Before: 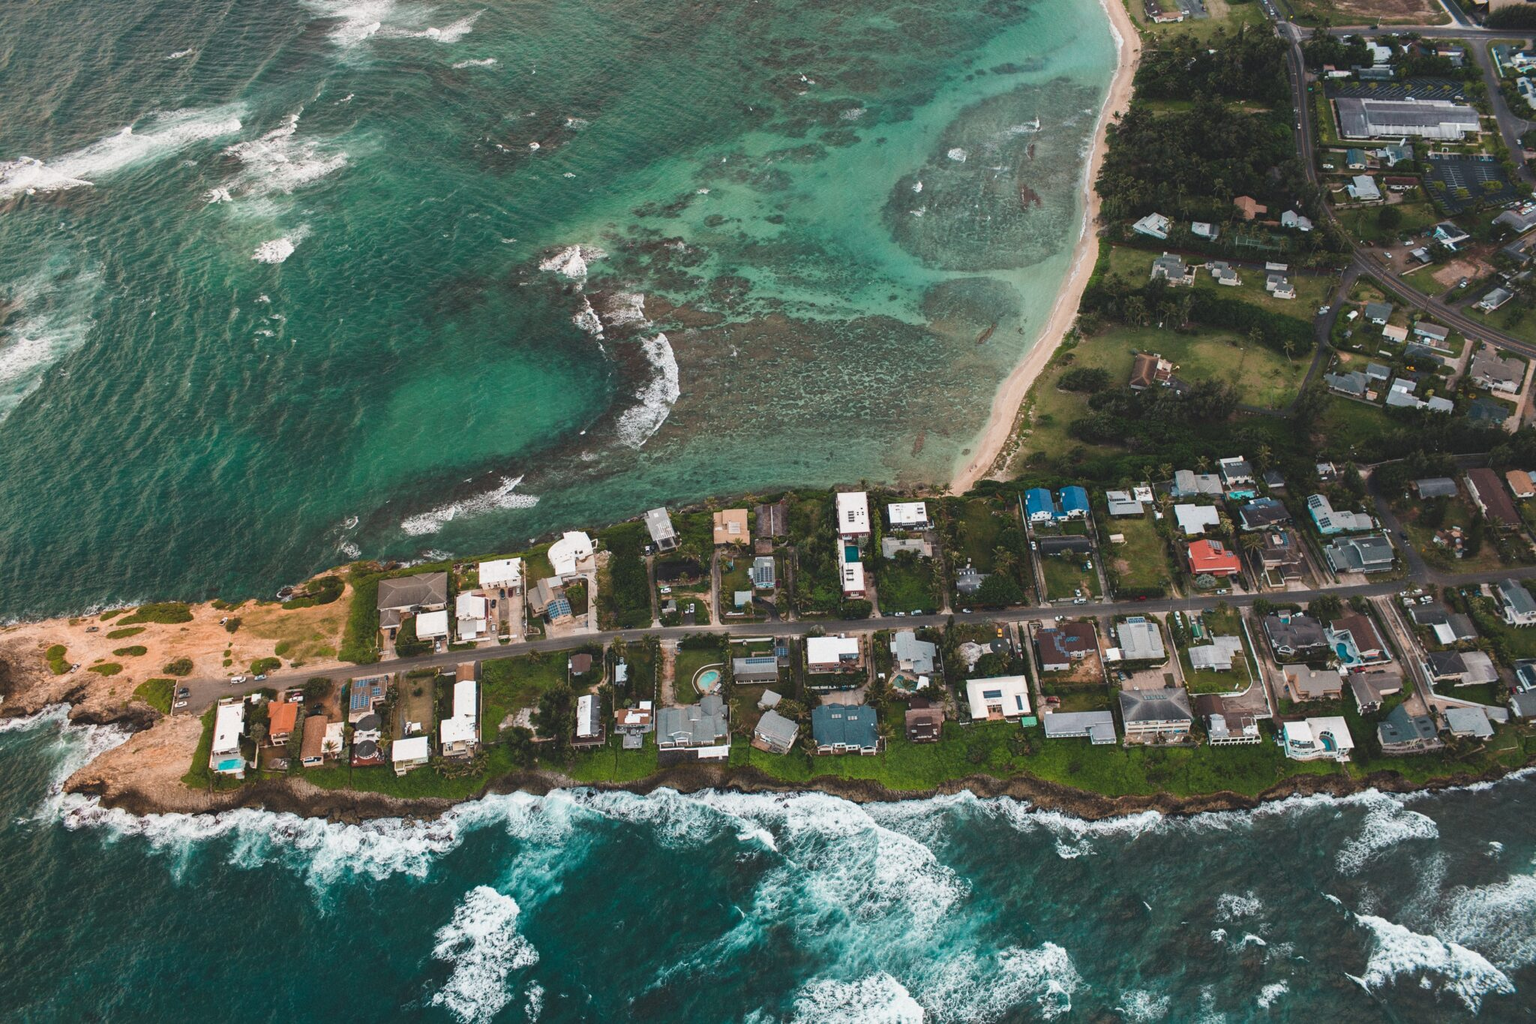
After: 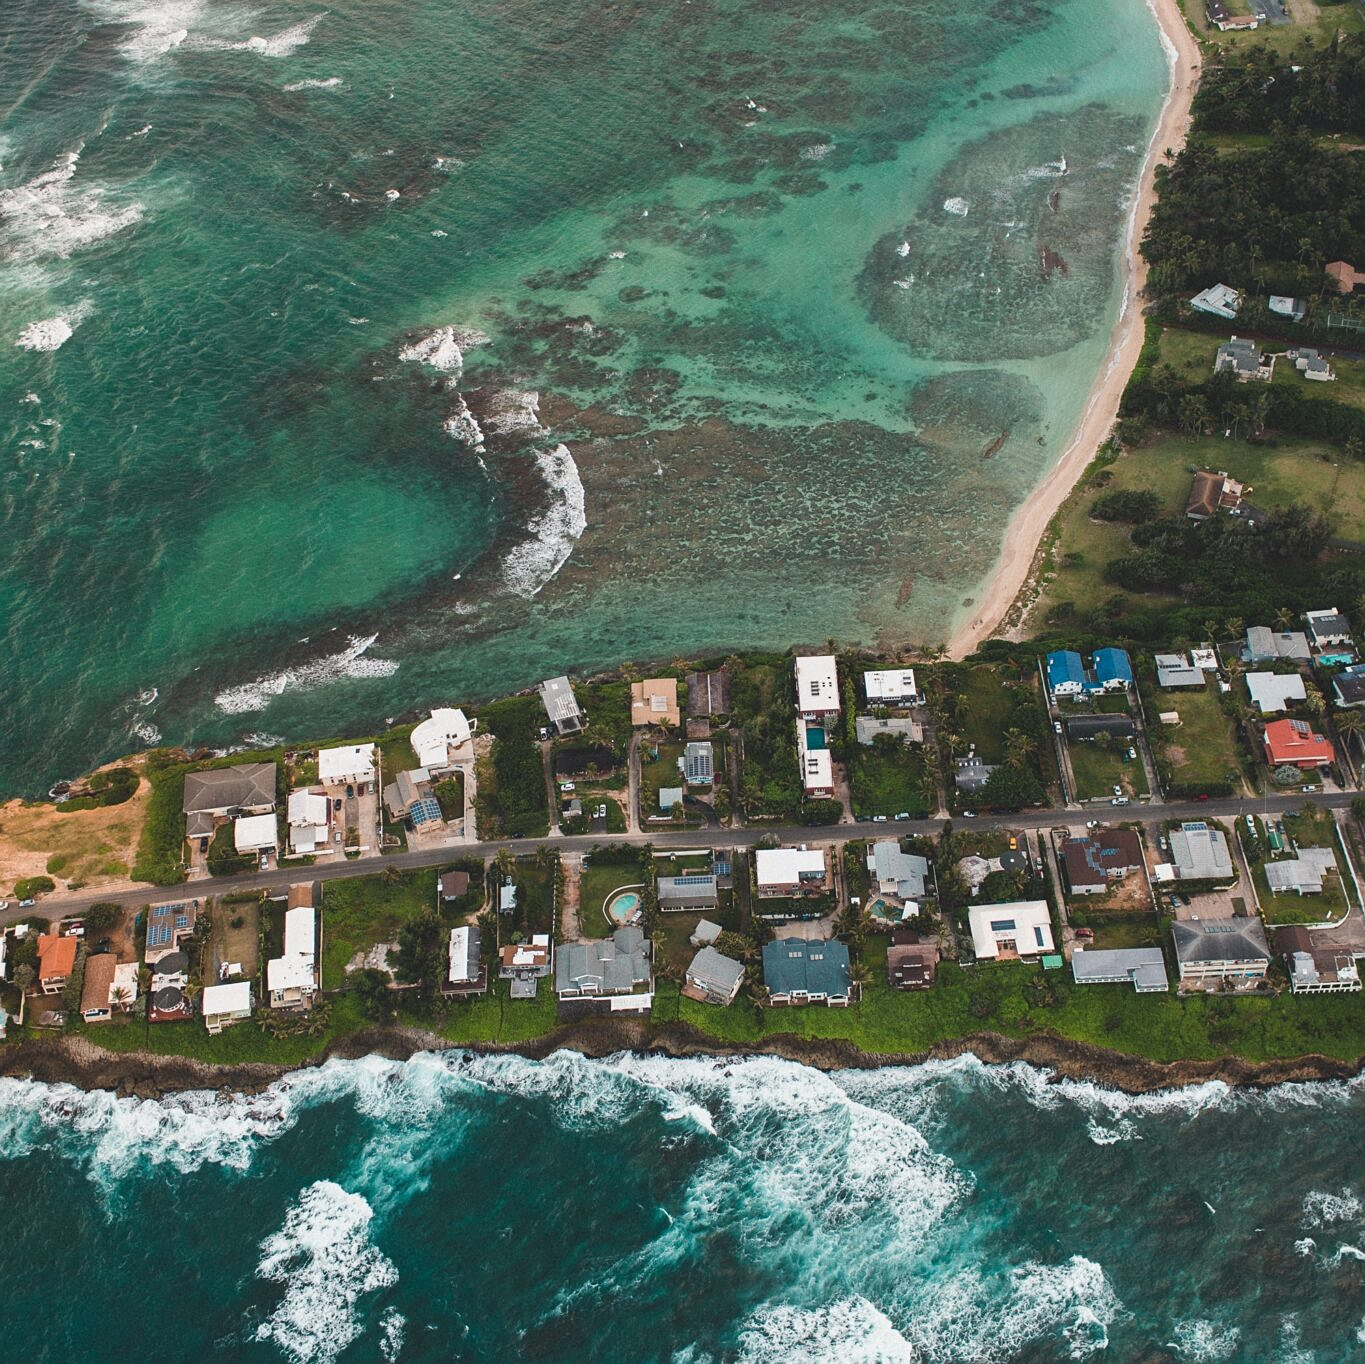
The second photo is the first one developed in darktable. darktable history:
sharpen: radius 1.25, amount 0.305, threshold 0.012
crop and rotate: left 15.628%, right 17.707%
